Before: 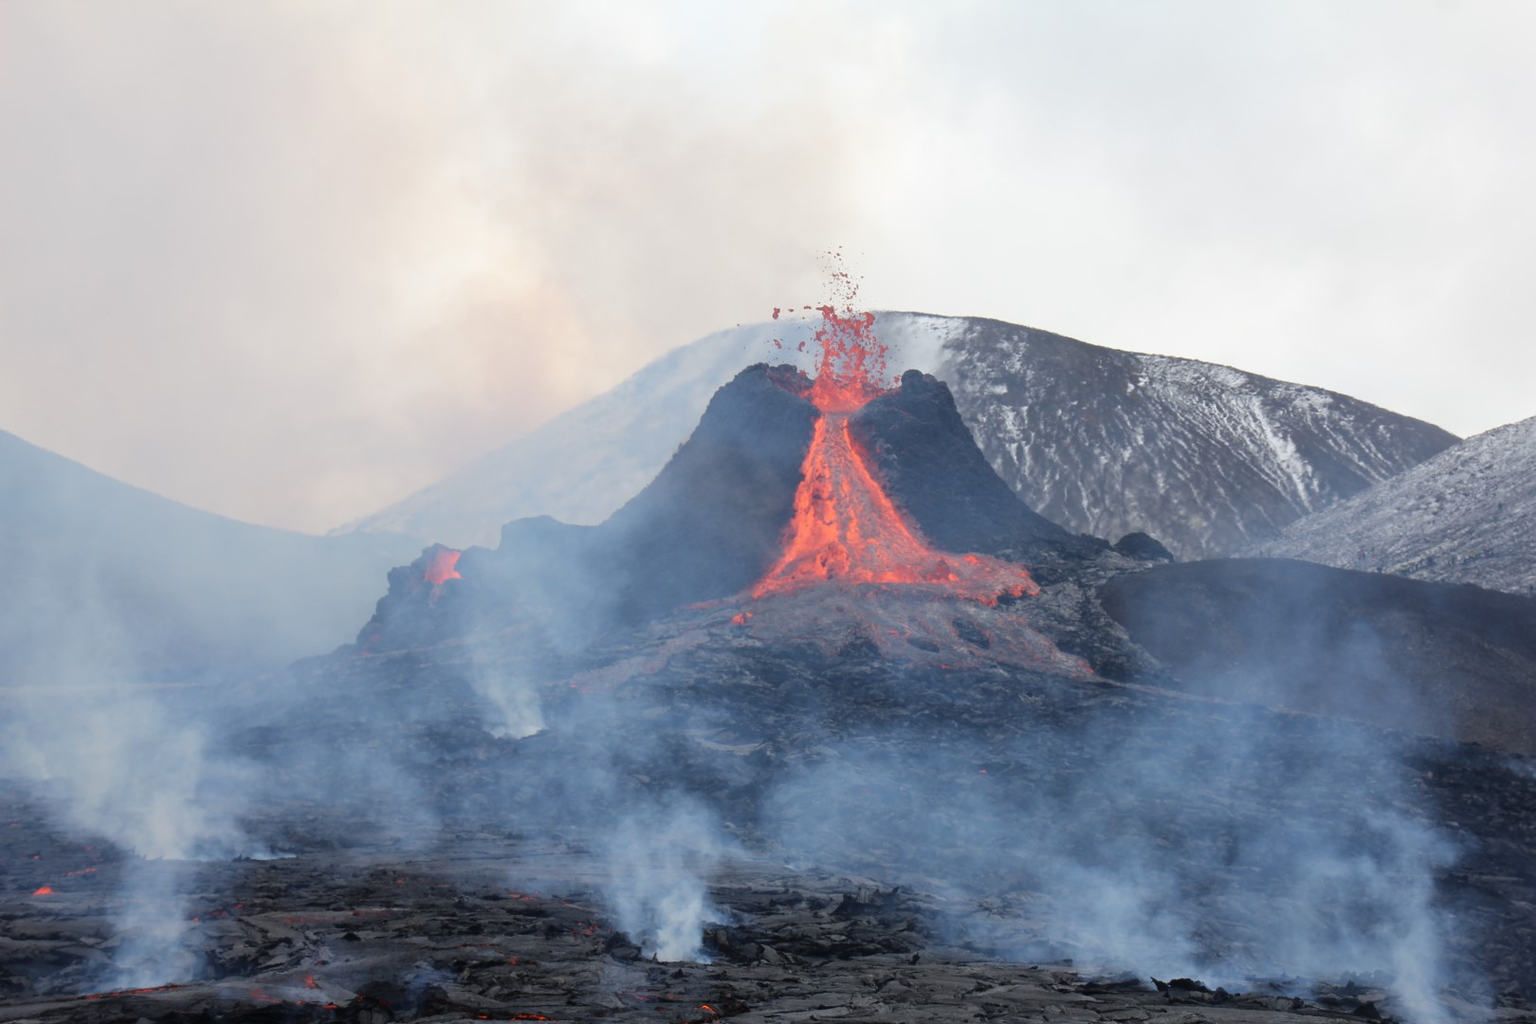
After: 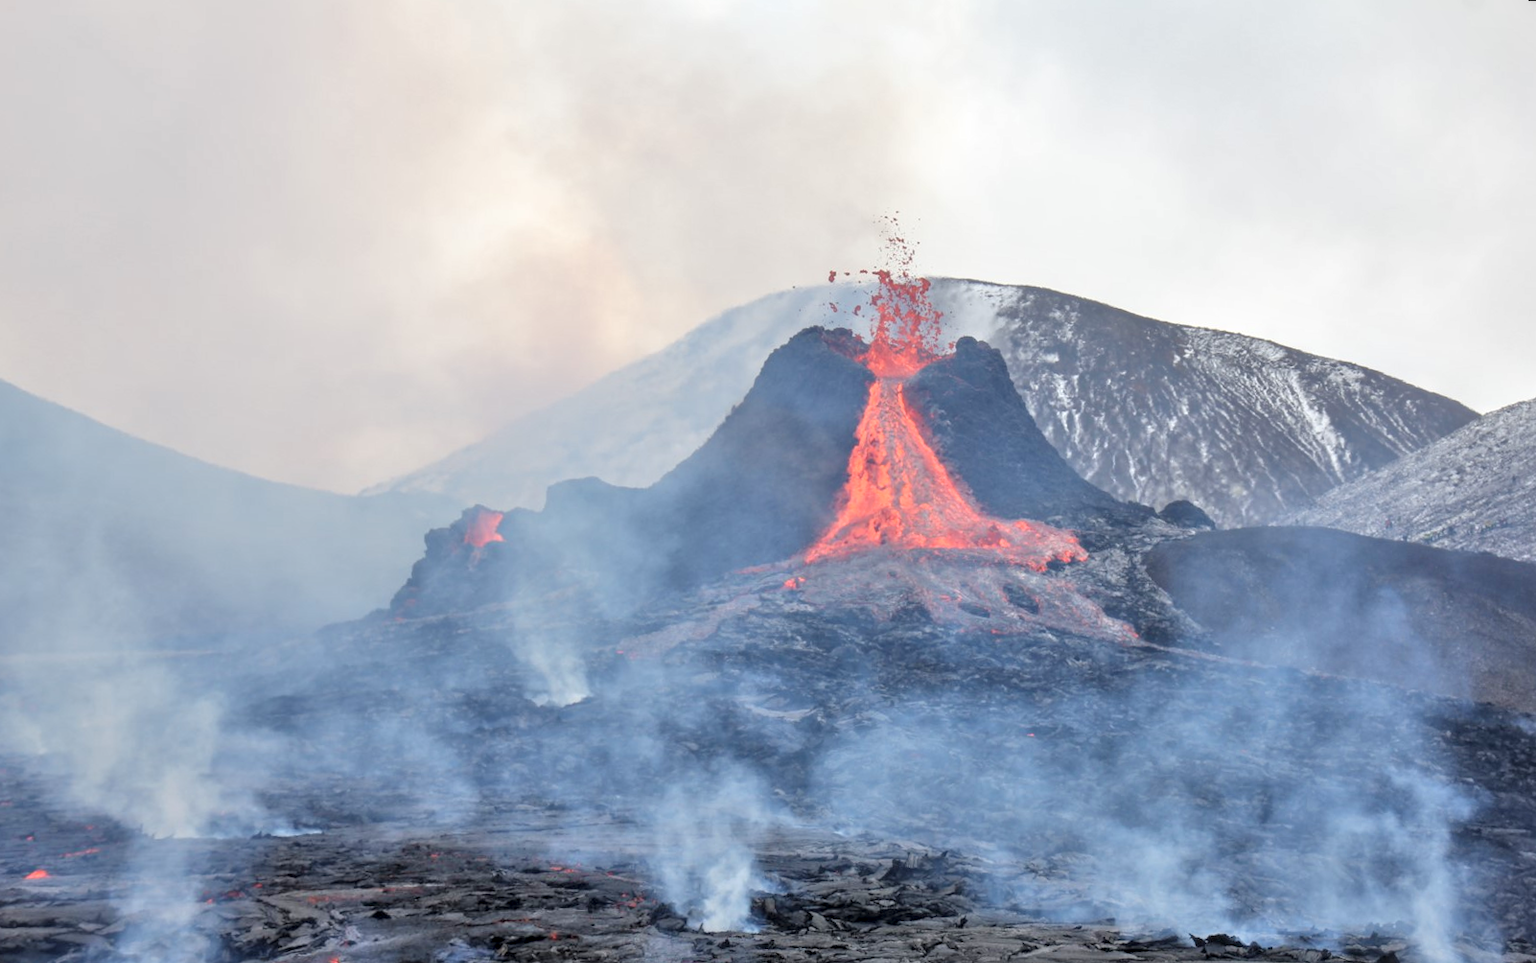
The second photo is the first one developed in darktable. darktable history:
rotate and perspective: rotation 0.679°, lens shift (horizontal) 0.136, crop left 0.009, crop right 0.991, crop top 0.078, crop bottom 0.95
local contrast: on, module defaults
tone equalizer: -7 EV 0.15 EV, -6 EV 0.6 EV, -5 EV 1.15 EV, -4 EV 1.33 EV, -3 EV 1.15 EV, -2 EV 0.6 EV, -1 EV 0.15 EV, mask exposure compensation -0.5 EV
